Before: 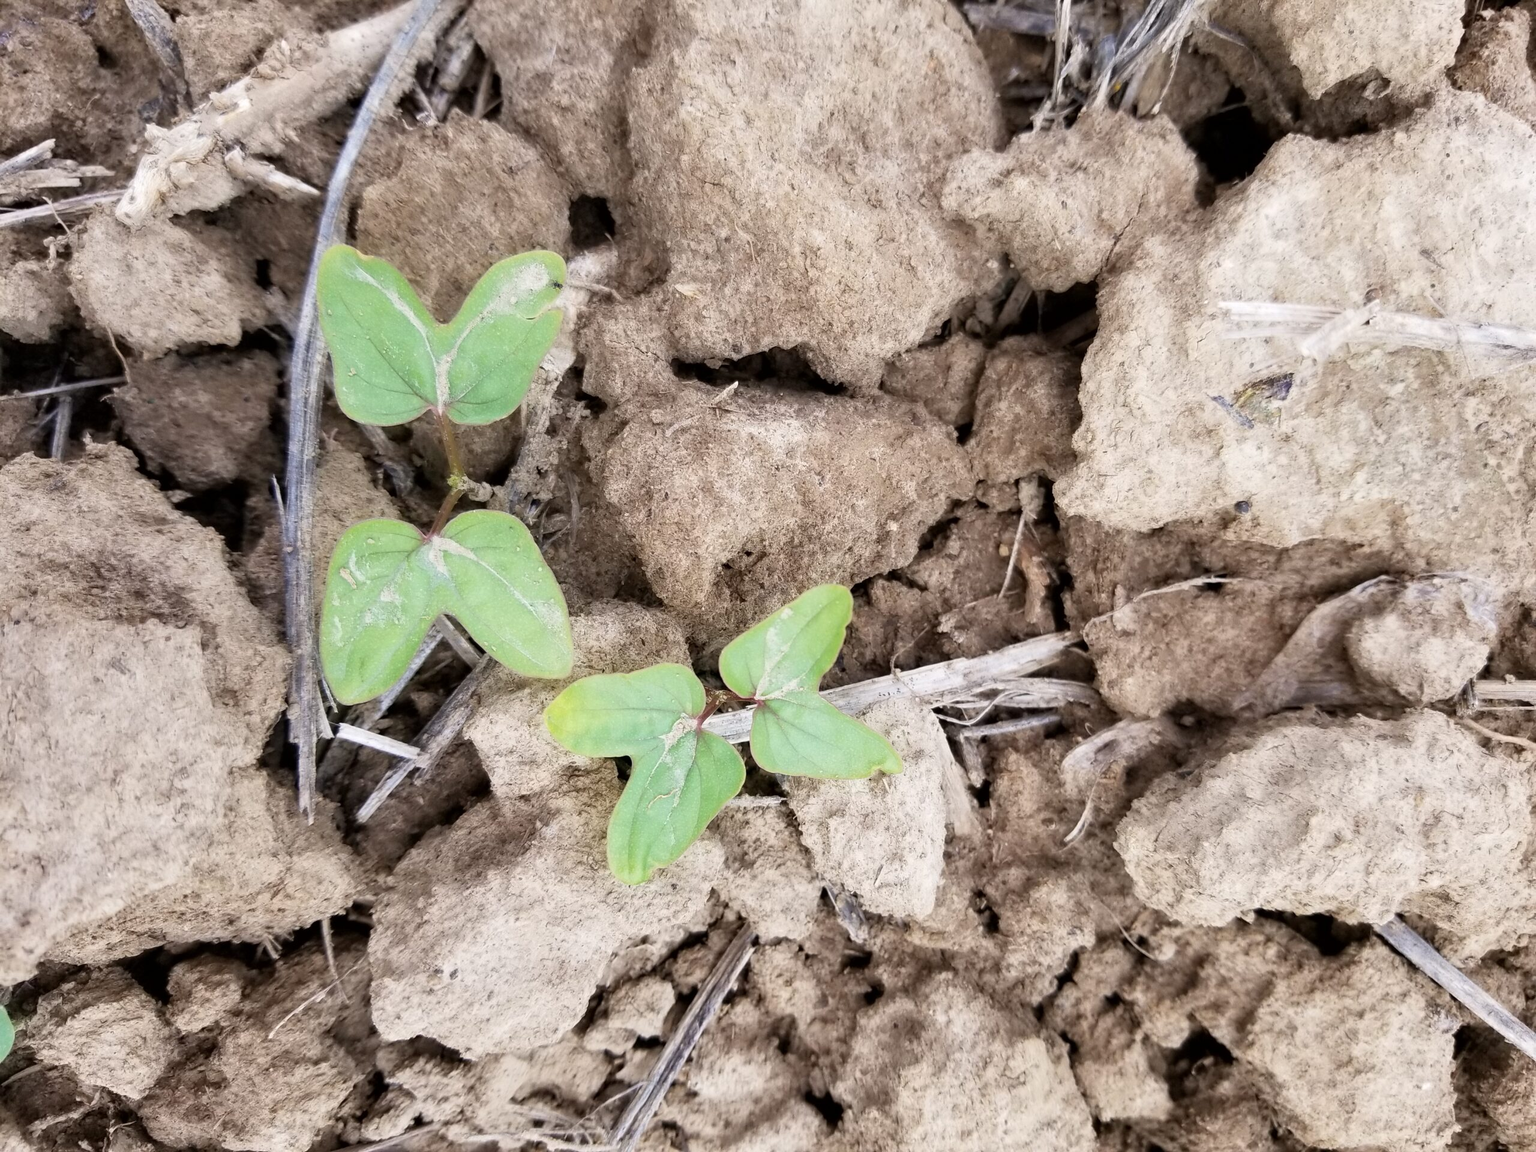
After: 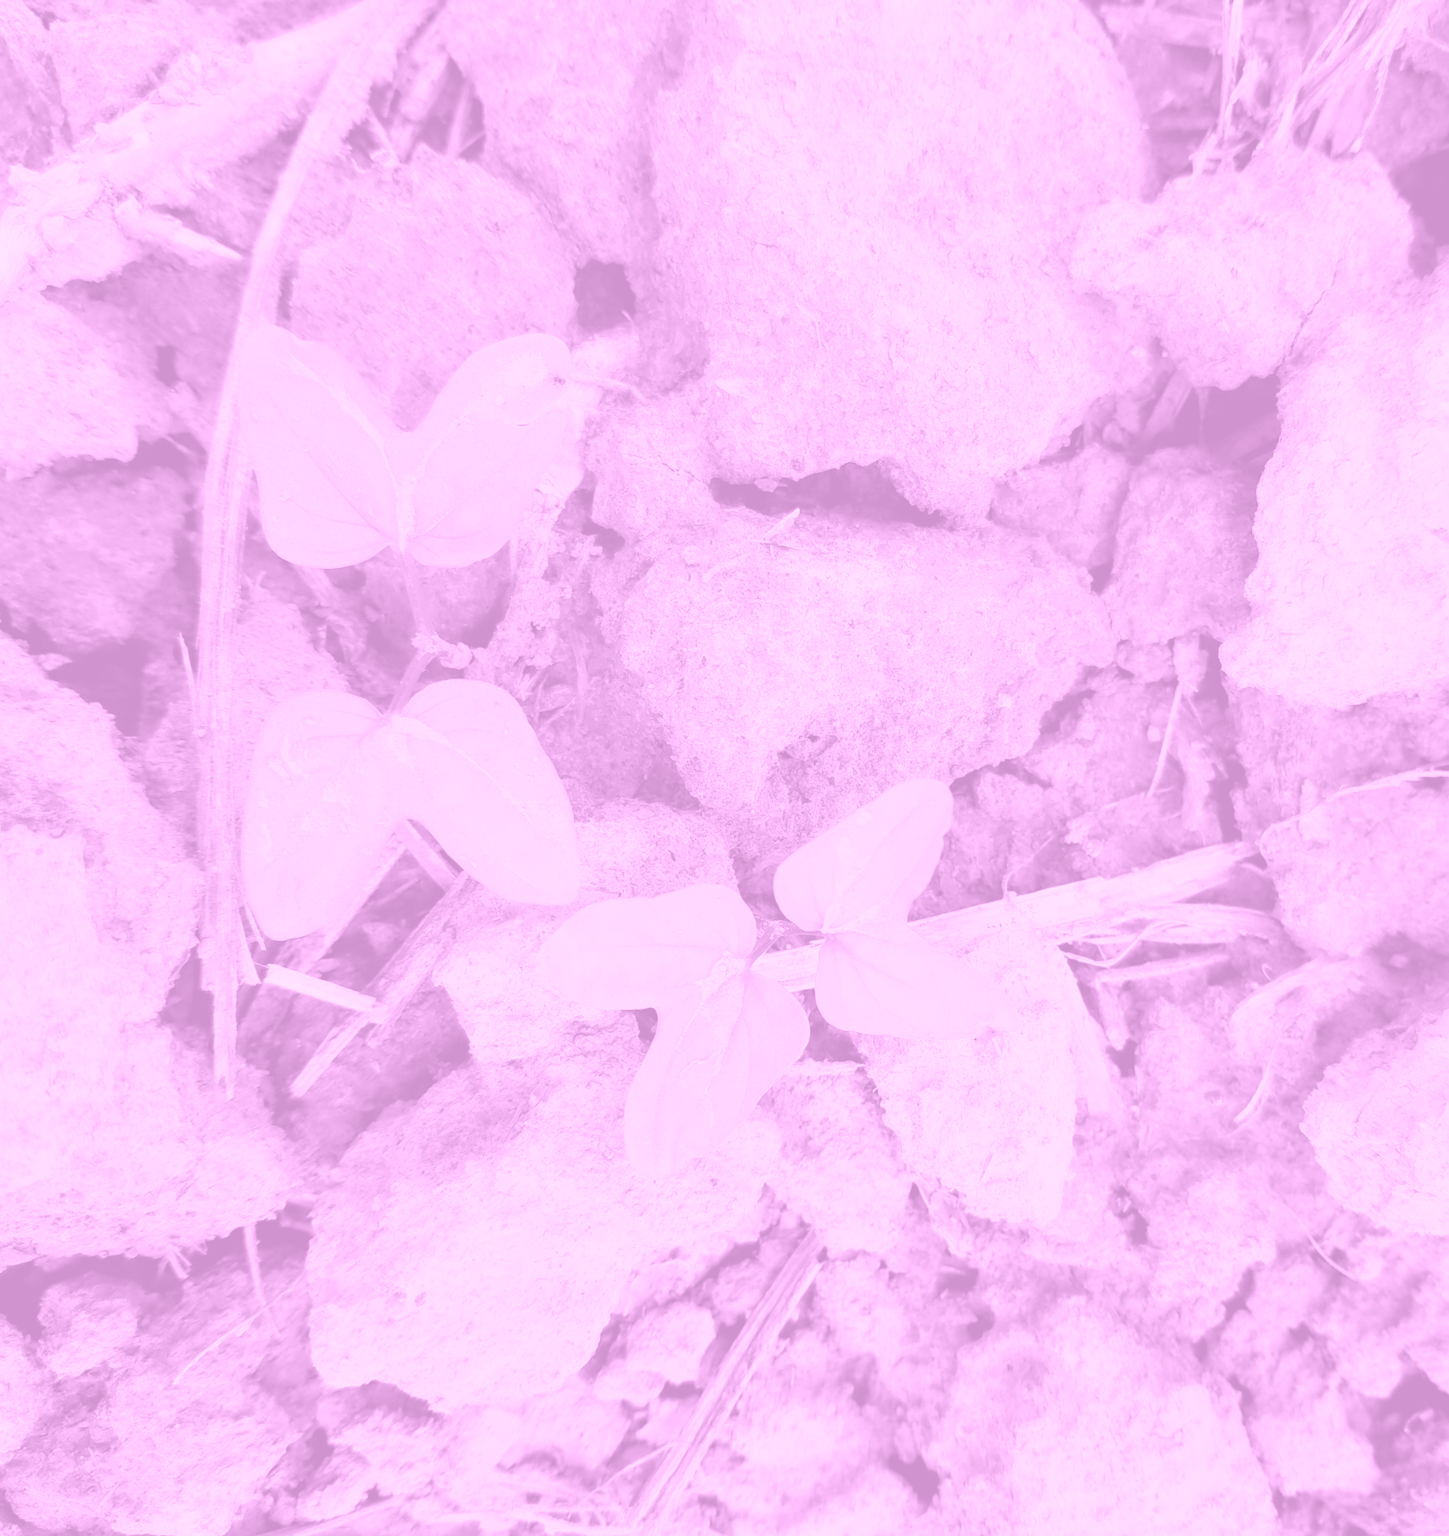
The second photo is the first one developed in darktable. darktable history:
crop and rotate: left 9.061%, right 20.142%
colorize: hue 331.2°, saturation 75%, source mix 30.28%, lightness 70.52%, version 1
tone equalizer: on, module defaults
